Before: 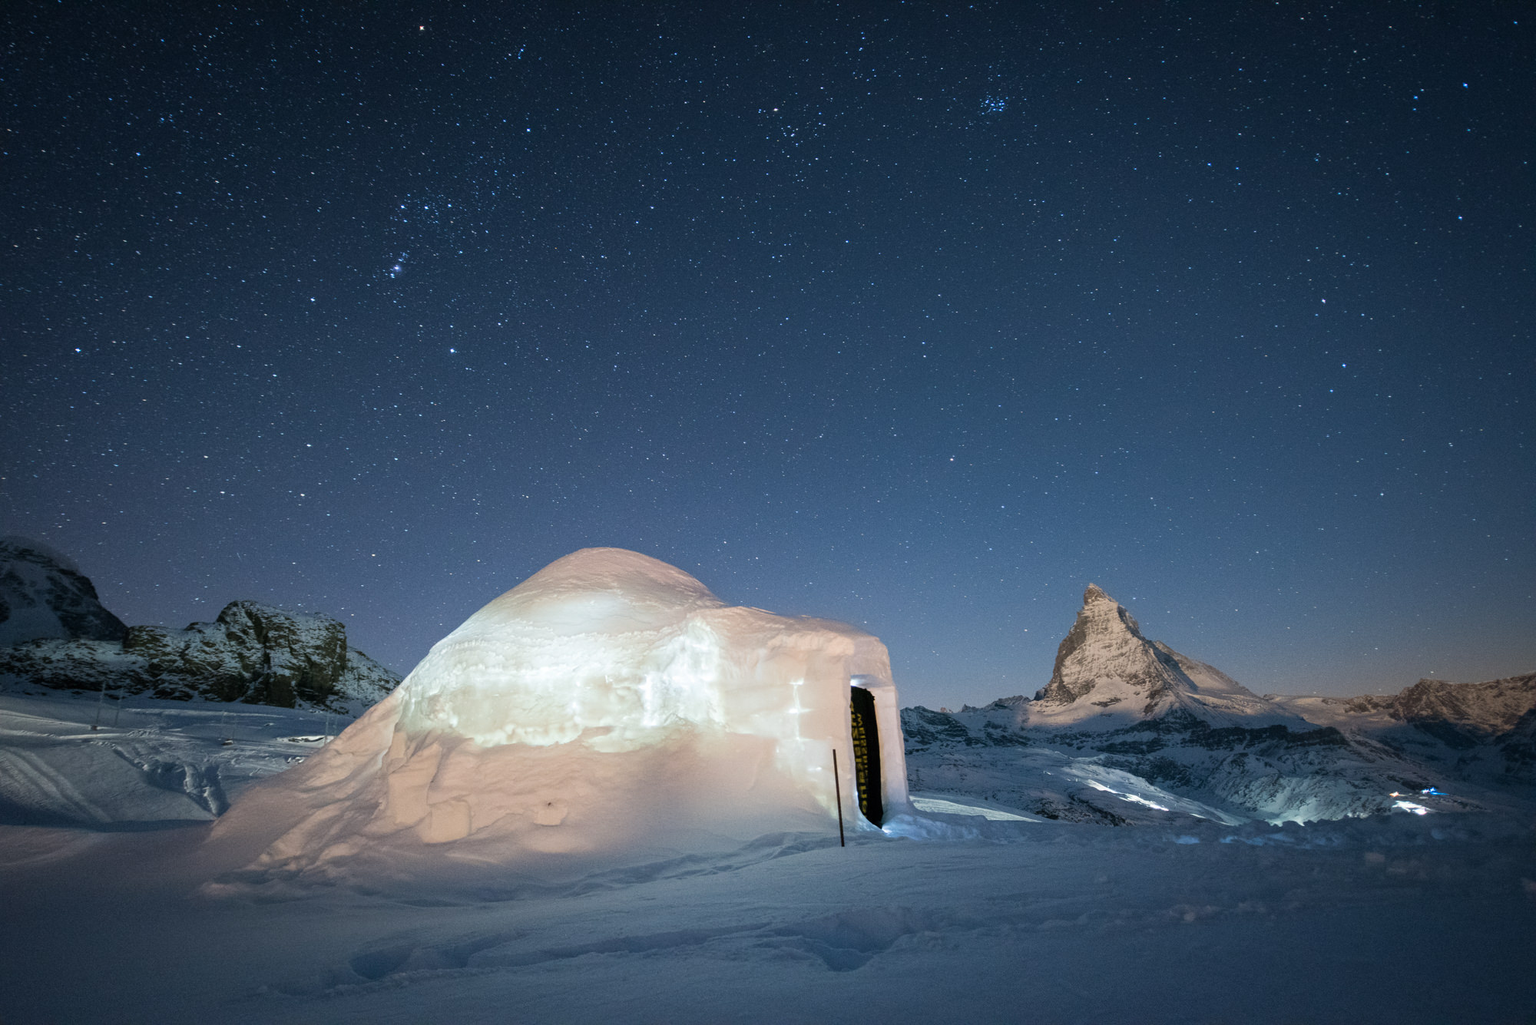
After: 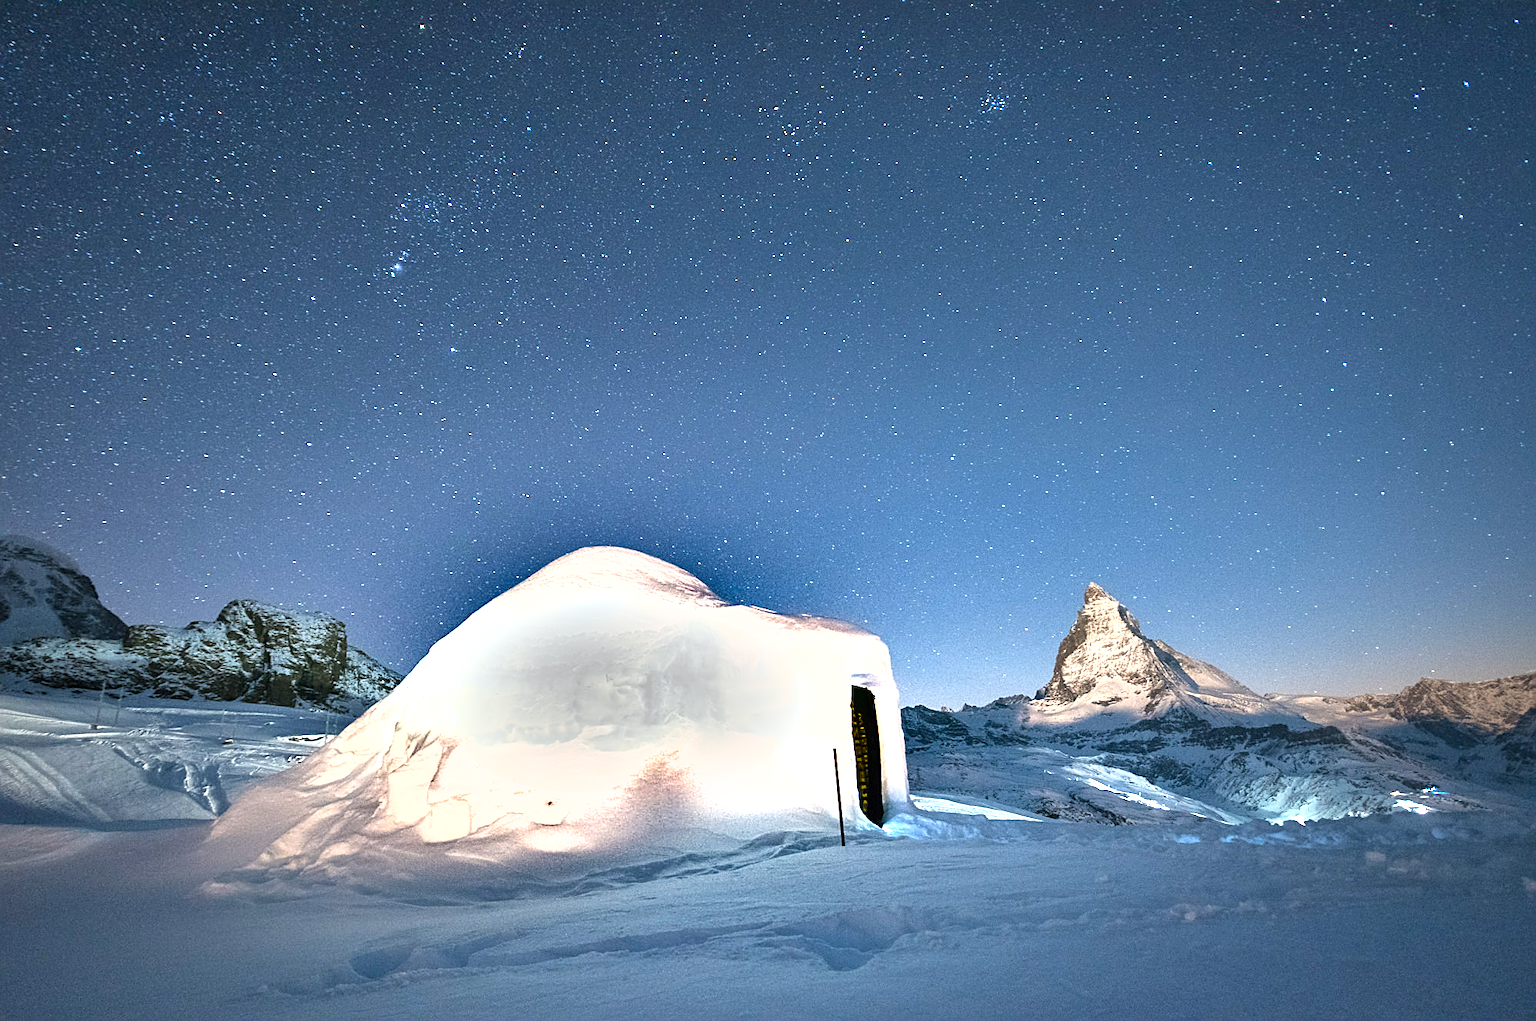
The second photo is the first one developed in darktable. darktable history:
sharpen: on, module defaults
exposure: black level correction 0, exposure 1.199 EV, compensate exposure bias true, compensate highlight preservation false
shadows and highlights: radius 103.25, shadows 50.77, highlights -64.8, soften with gaussian
crop: top 0.186%, bottom 0.121%
